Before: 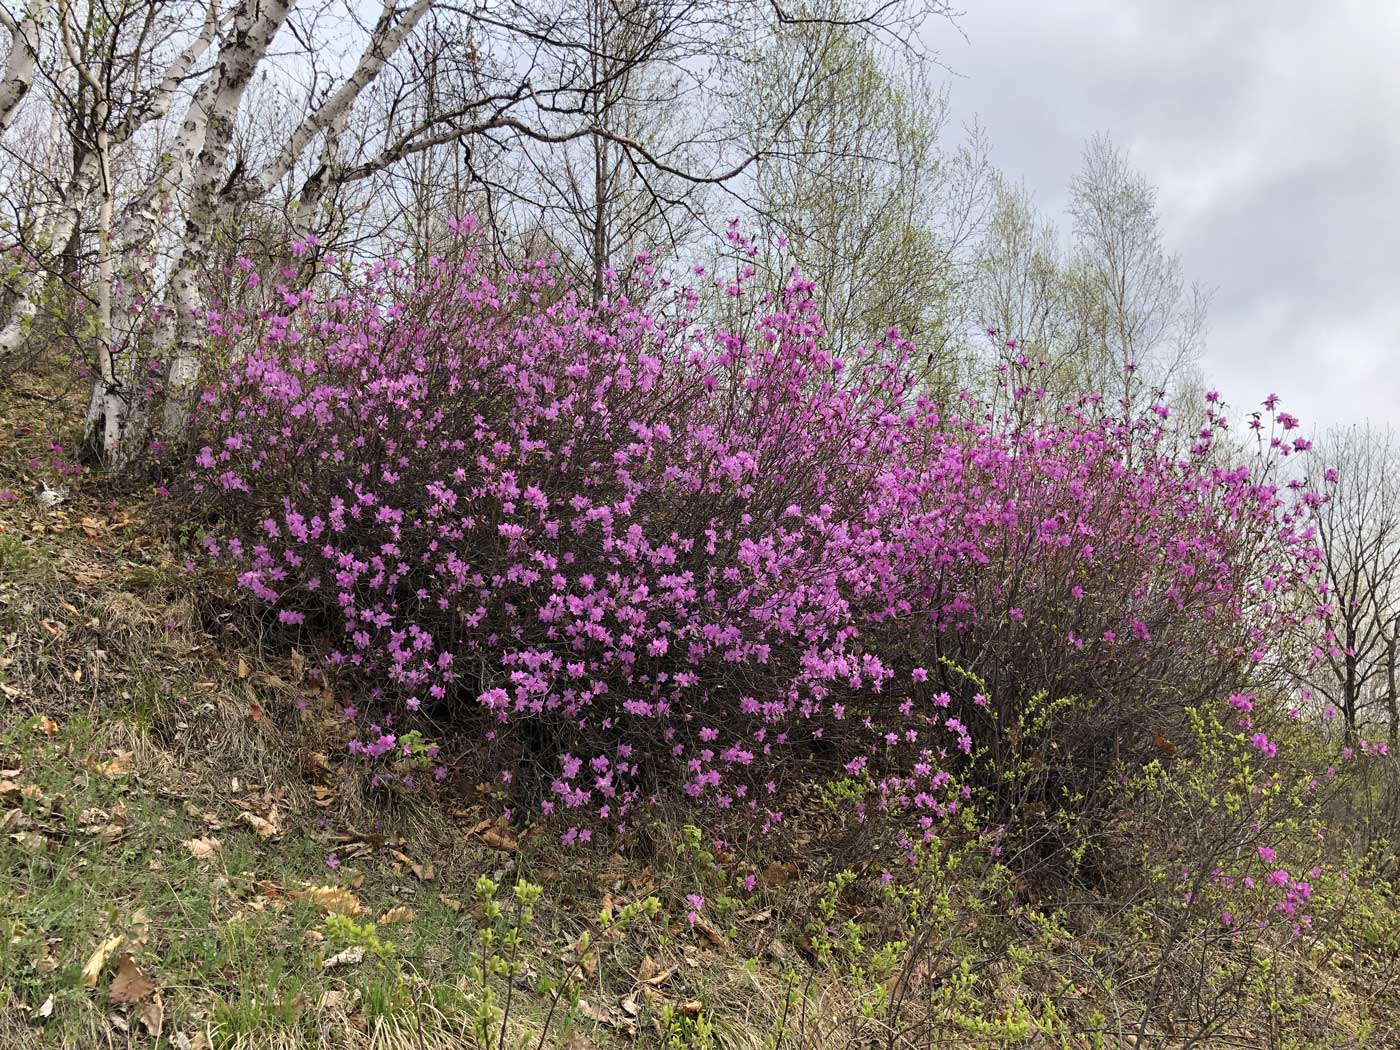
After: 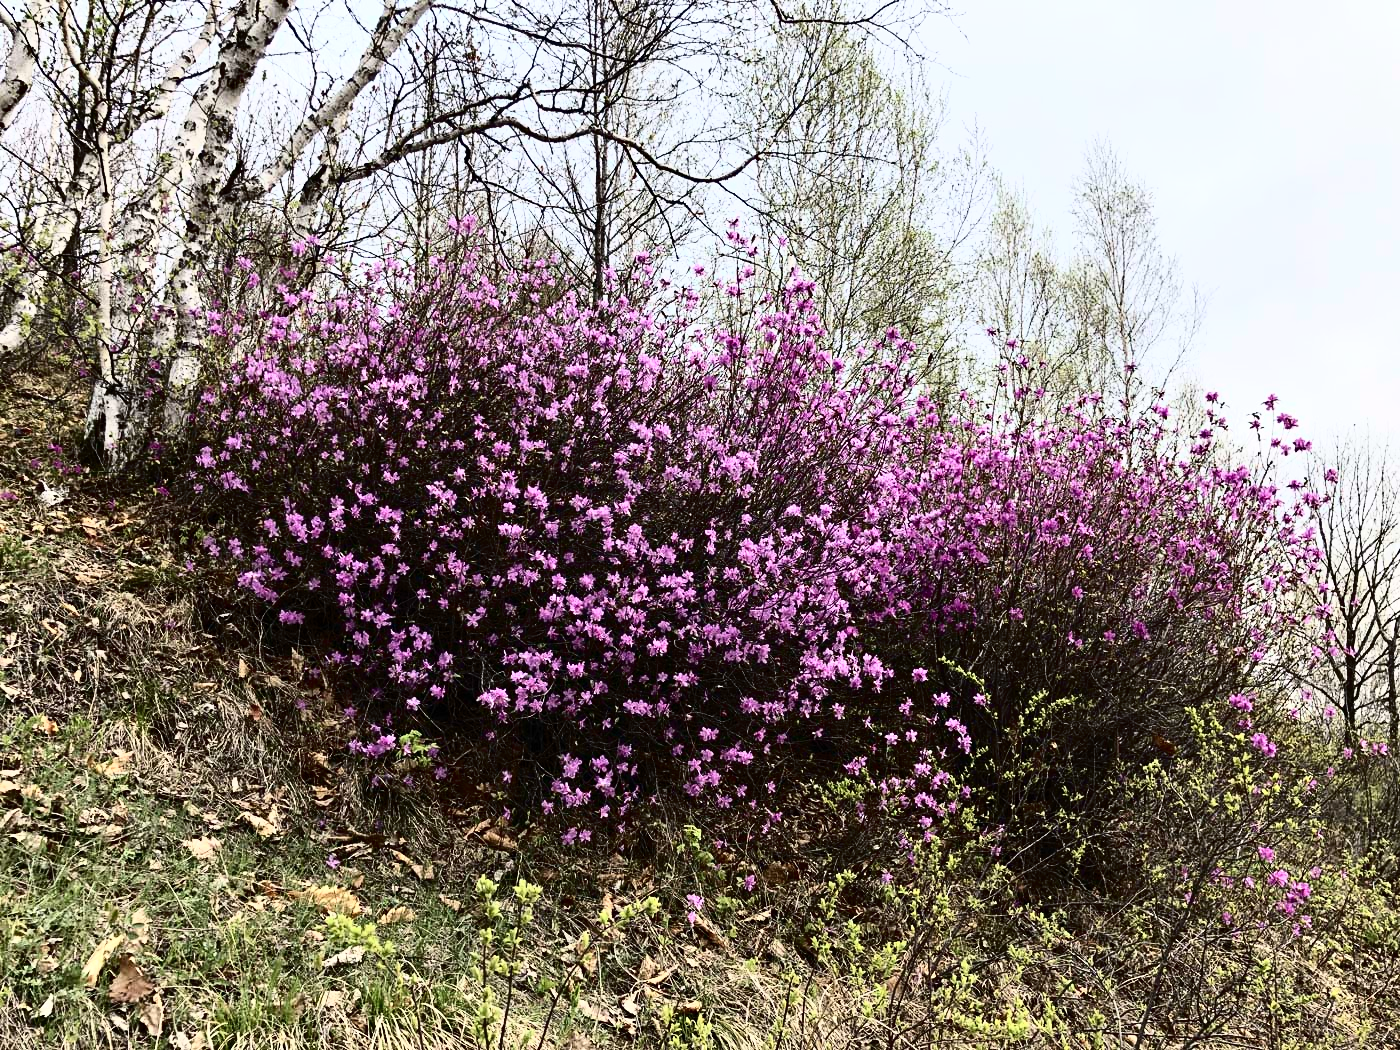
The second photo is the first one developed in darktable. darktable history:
tone curve: curves: ch0 [(0, 0) (0.003, 0.001) (0.011, 0.005) (0.025, 0.01) (0.044, 0.016) (0.069, 0.019) (0.1, 0.024) (0.136, 0.03) (0.177, 0.045) (0.224, 0.071) (0.277, 0.122) (0.335, 0.202) (0.399, 0.326) (0.468, 0.471) (0.543, 0.638) (0.623, 0.798) (0.709, 0.913) (0.801, 0.97) (0.898, 0.983) (1, 1)], color space Lab, independent channels, preserve colors none
haze removal: adaptive false
